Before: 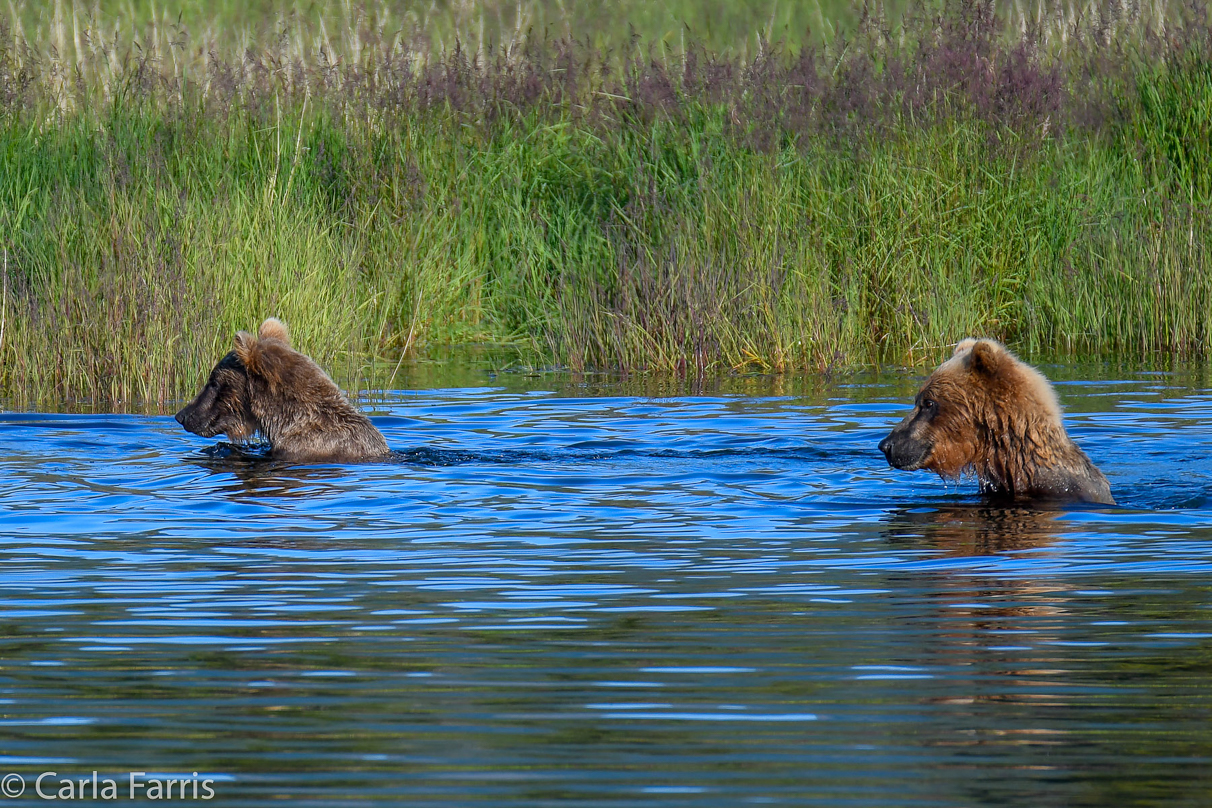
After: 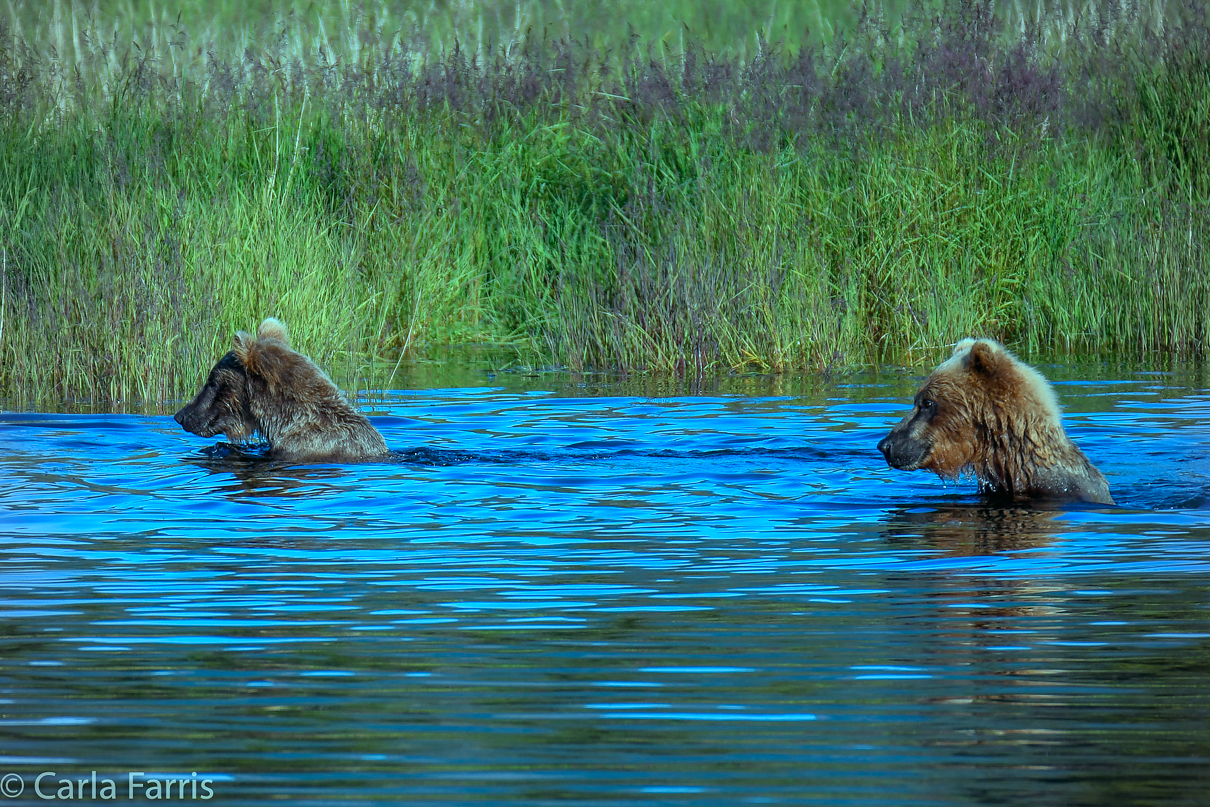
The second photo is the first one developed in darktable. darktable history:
color correction: highlights a* -10.04, highlights b* -10.37
vignetting: fall-off radius 60.92%
color balance: mode lift, gamma, gain (sRGB), lift [0.997, 0.979, 1.021, 1.011], gamma [1, 1.084, 0.916, 0.998], gain [1, 0.87, 1.13, 1.101], contrast 4.55%, contrast fulcrum 38.24%, output saturation 104.09%
crop and rotate: left 0.126%
